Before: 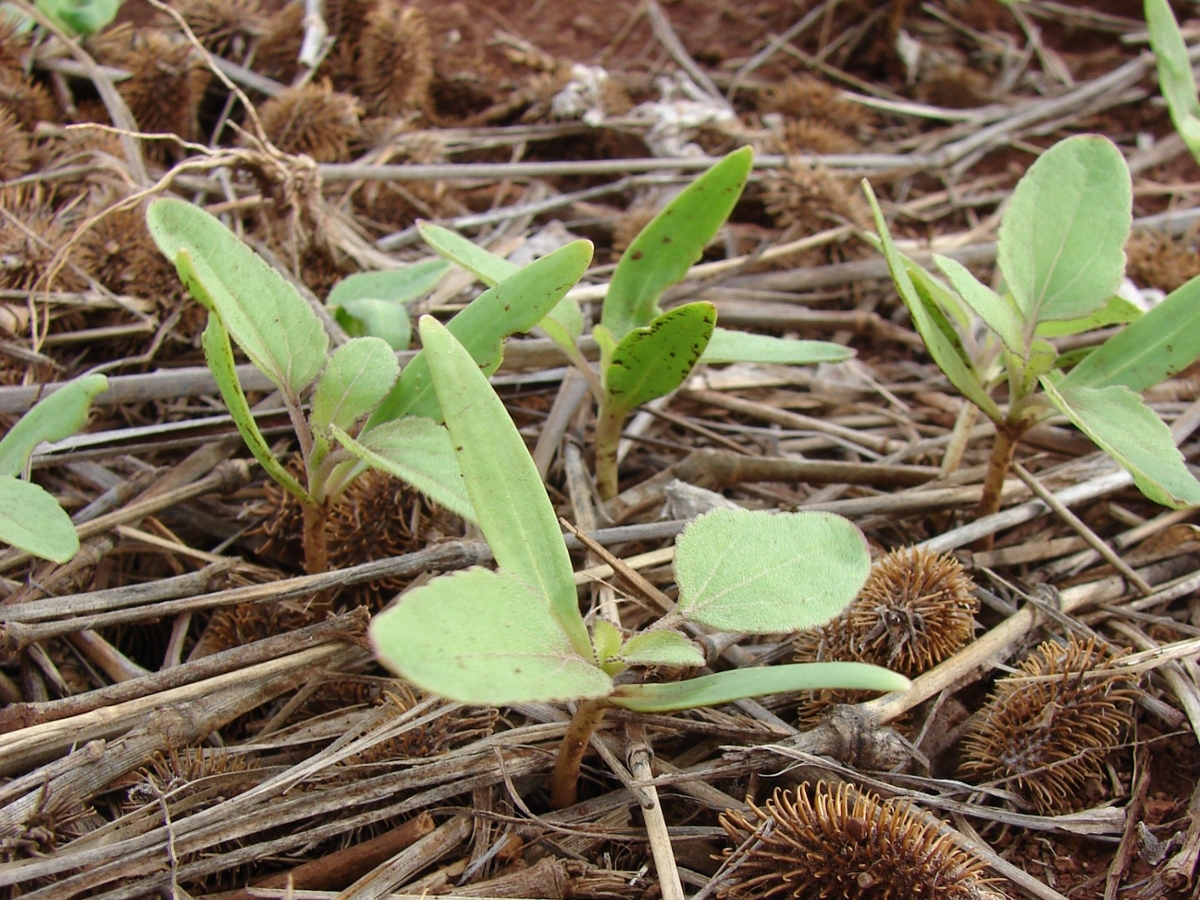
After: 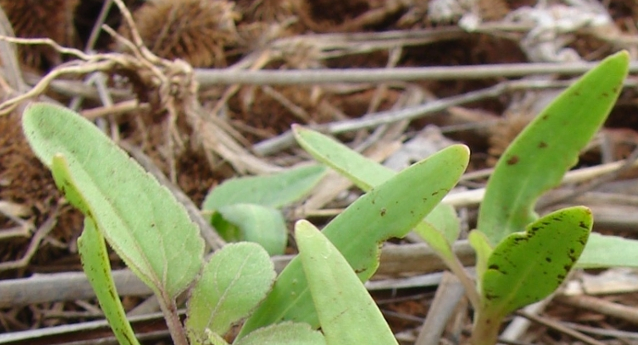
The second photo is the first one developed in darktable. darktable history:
contrast brightness saturation: contrast -0.019, brightness -0.011, saturation 0.029
crop: left 10.358%, top 10.587%, right 36.445%, bottom 51.002%
